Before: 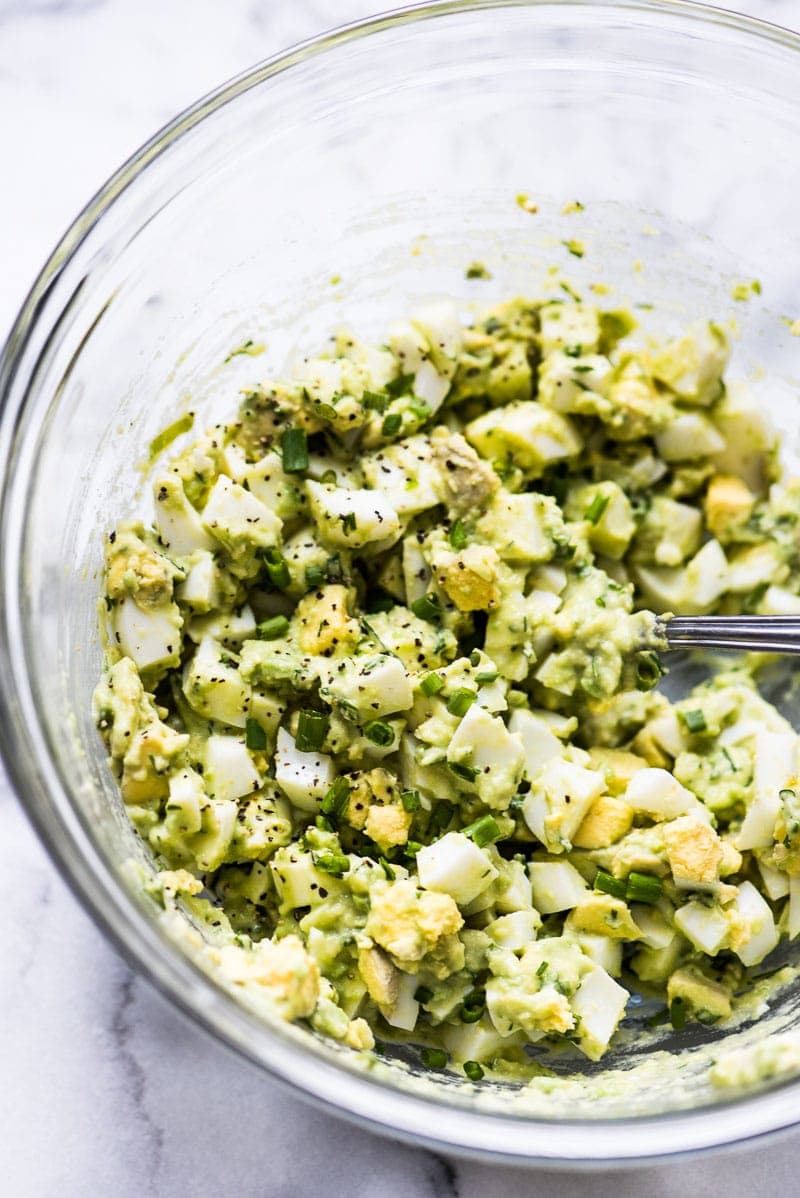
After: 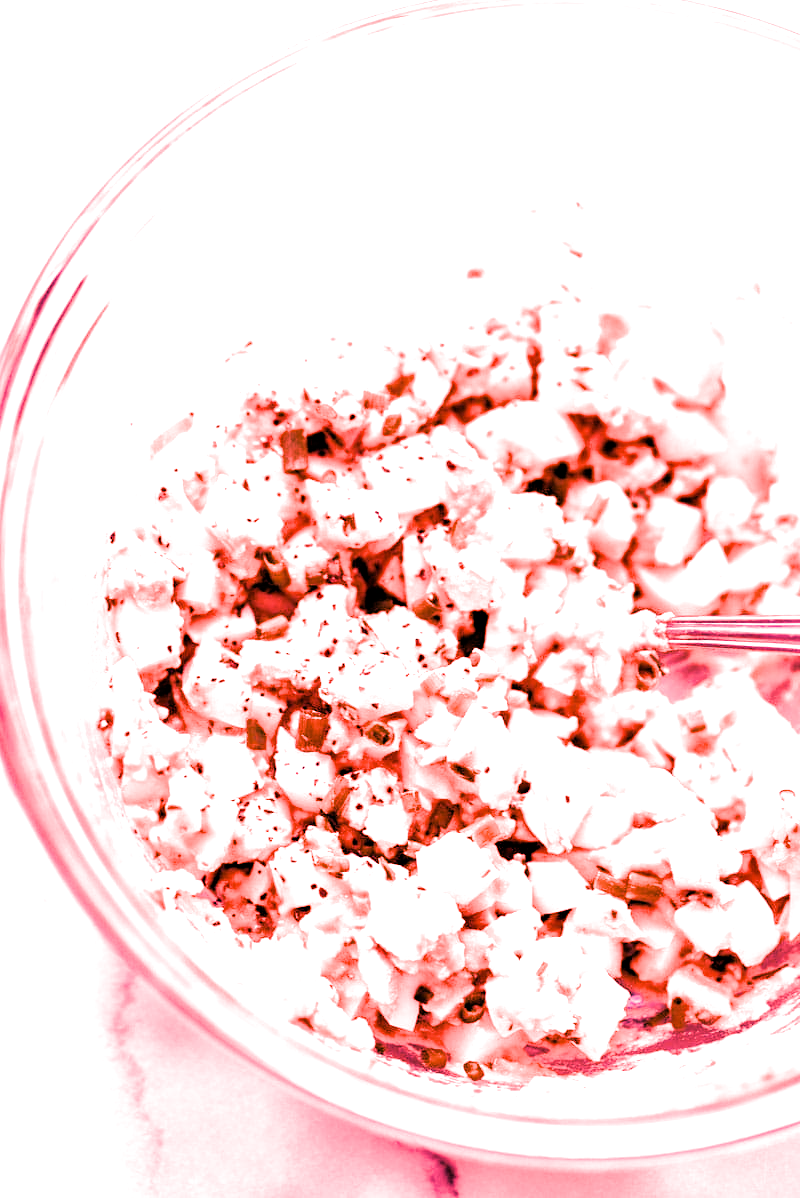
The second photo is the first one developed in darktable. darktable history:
white balance: red 4.26, blue 1.802
filmic rgb: black relative exposure -5 EV, hardness 2.88, contrast 1.1, highlights saturation mix -20%
